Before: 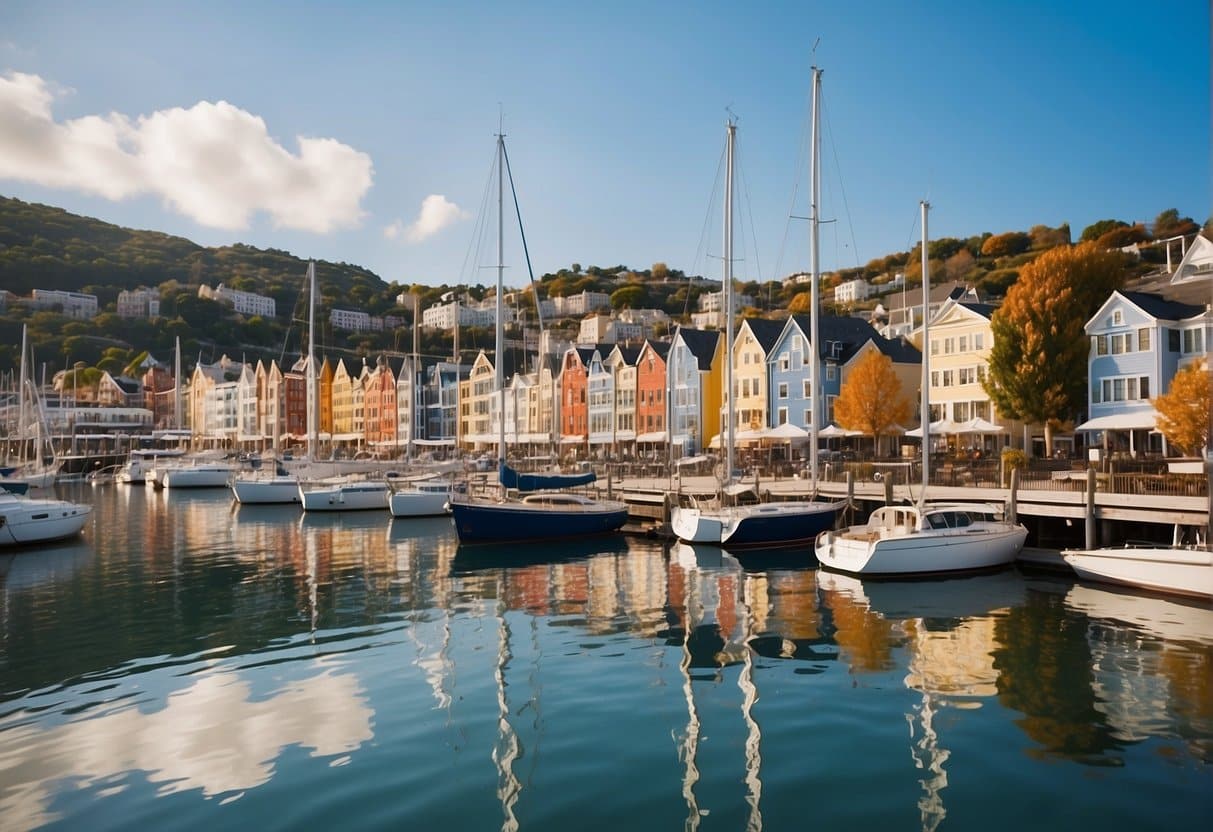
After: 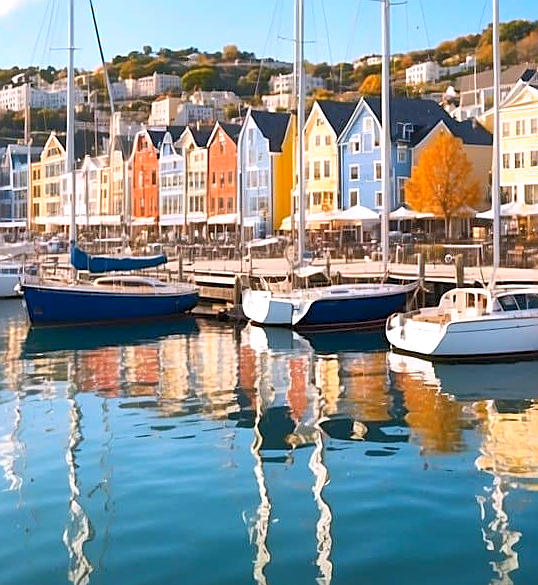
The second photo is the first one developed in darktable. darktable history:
shadows and highlights: on, module defaults
color calibration: illuminant as shot in camera, x 0.358, y 0.373, temperature 4628.91 K
crop: left 35.432%, top 26.233%, right 20.145%, bottom 3.432%
exposure: black level correction 0.001, exposure 0.5 EV, compensate exposure bias true, compensate highlight preservation false
contrast brightness saturation: contrast 0.2, brightness 0.16, saturation 0.22
sharpen: on, module defaults
